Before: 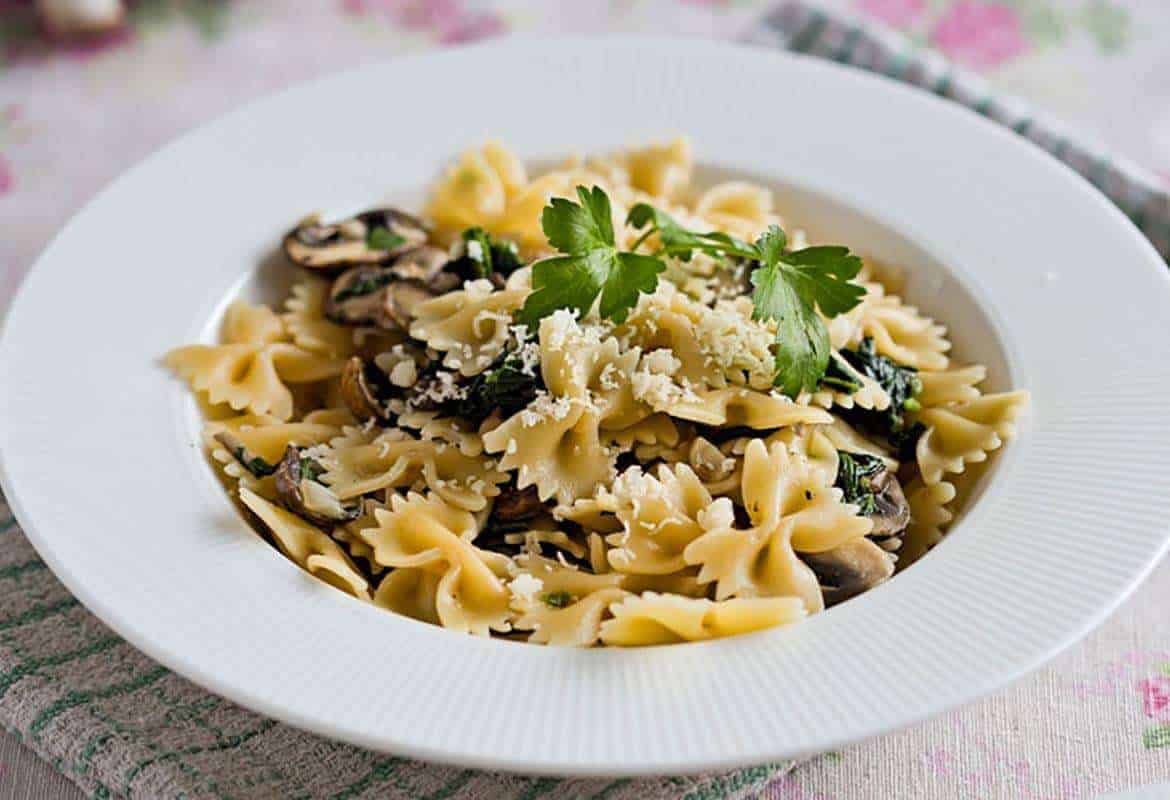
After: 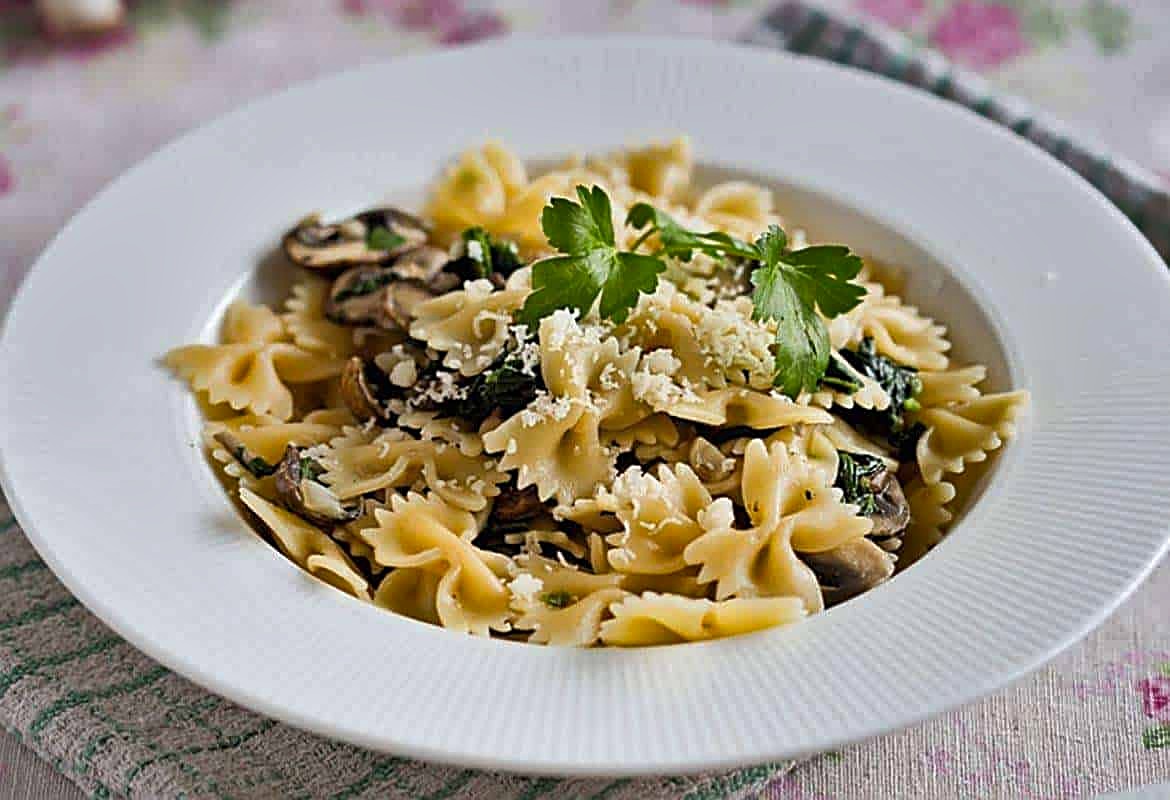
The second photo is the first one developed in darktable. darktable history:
shadows and highlights: shadows 30.63, highlights -63.22, shadows color adjustment 98%, highlights color adjustment 58.61%, soften with gaussian
sharpen: on, module defaults
